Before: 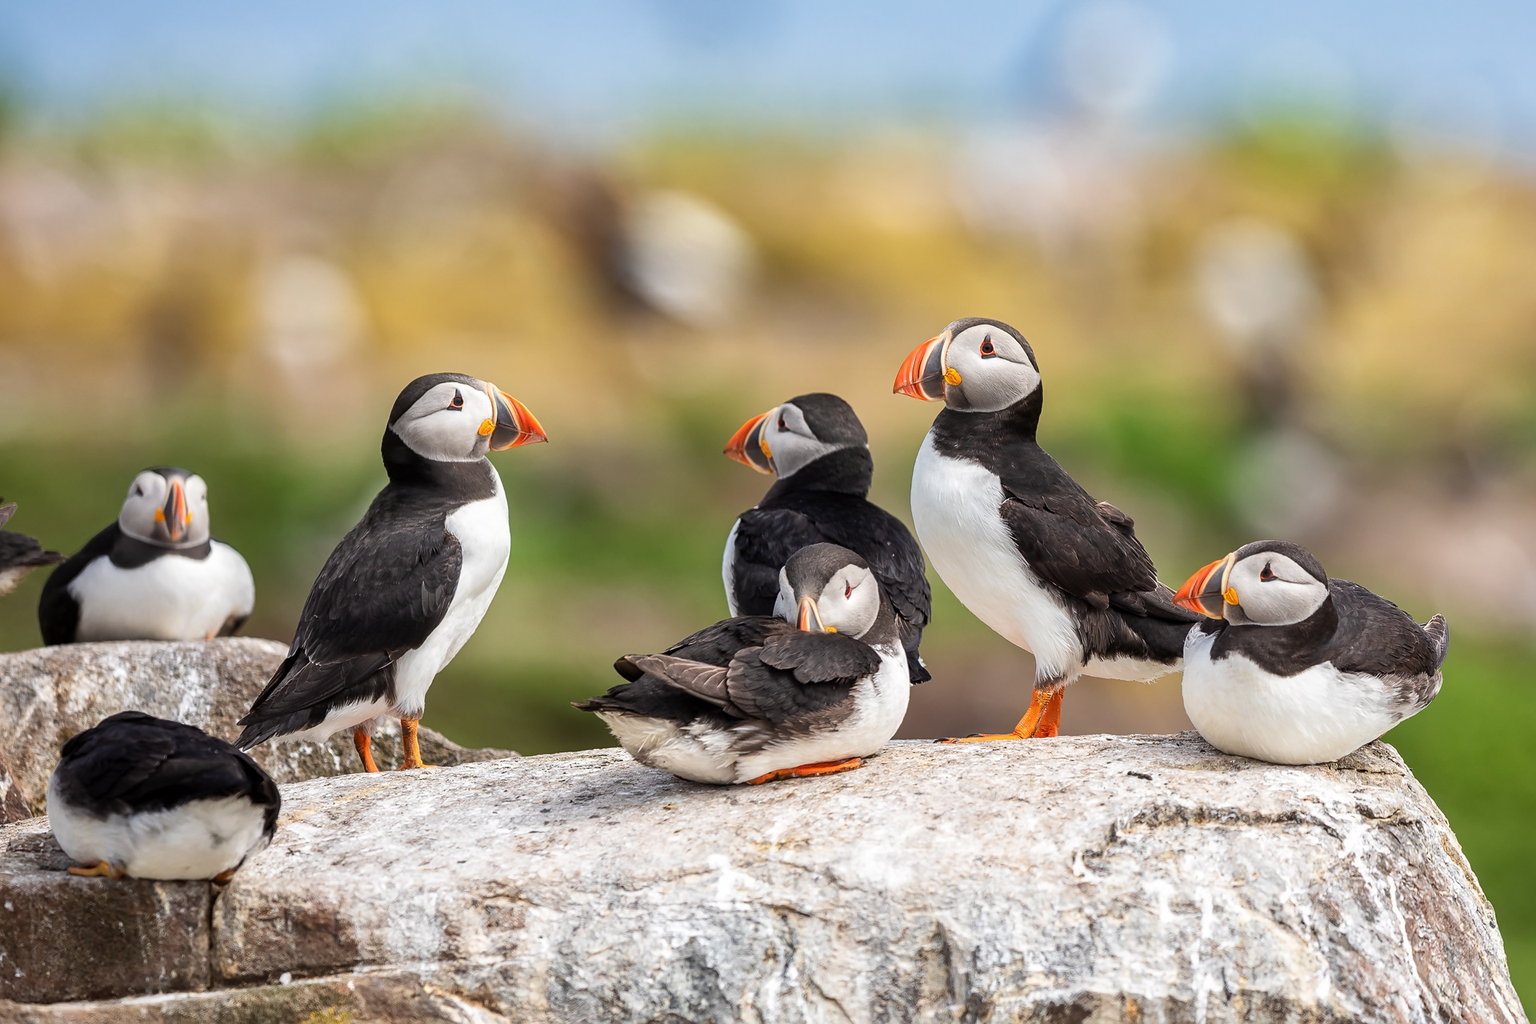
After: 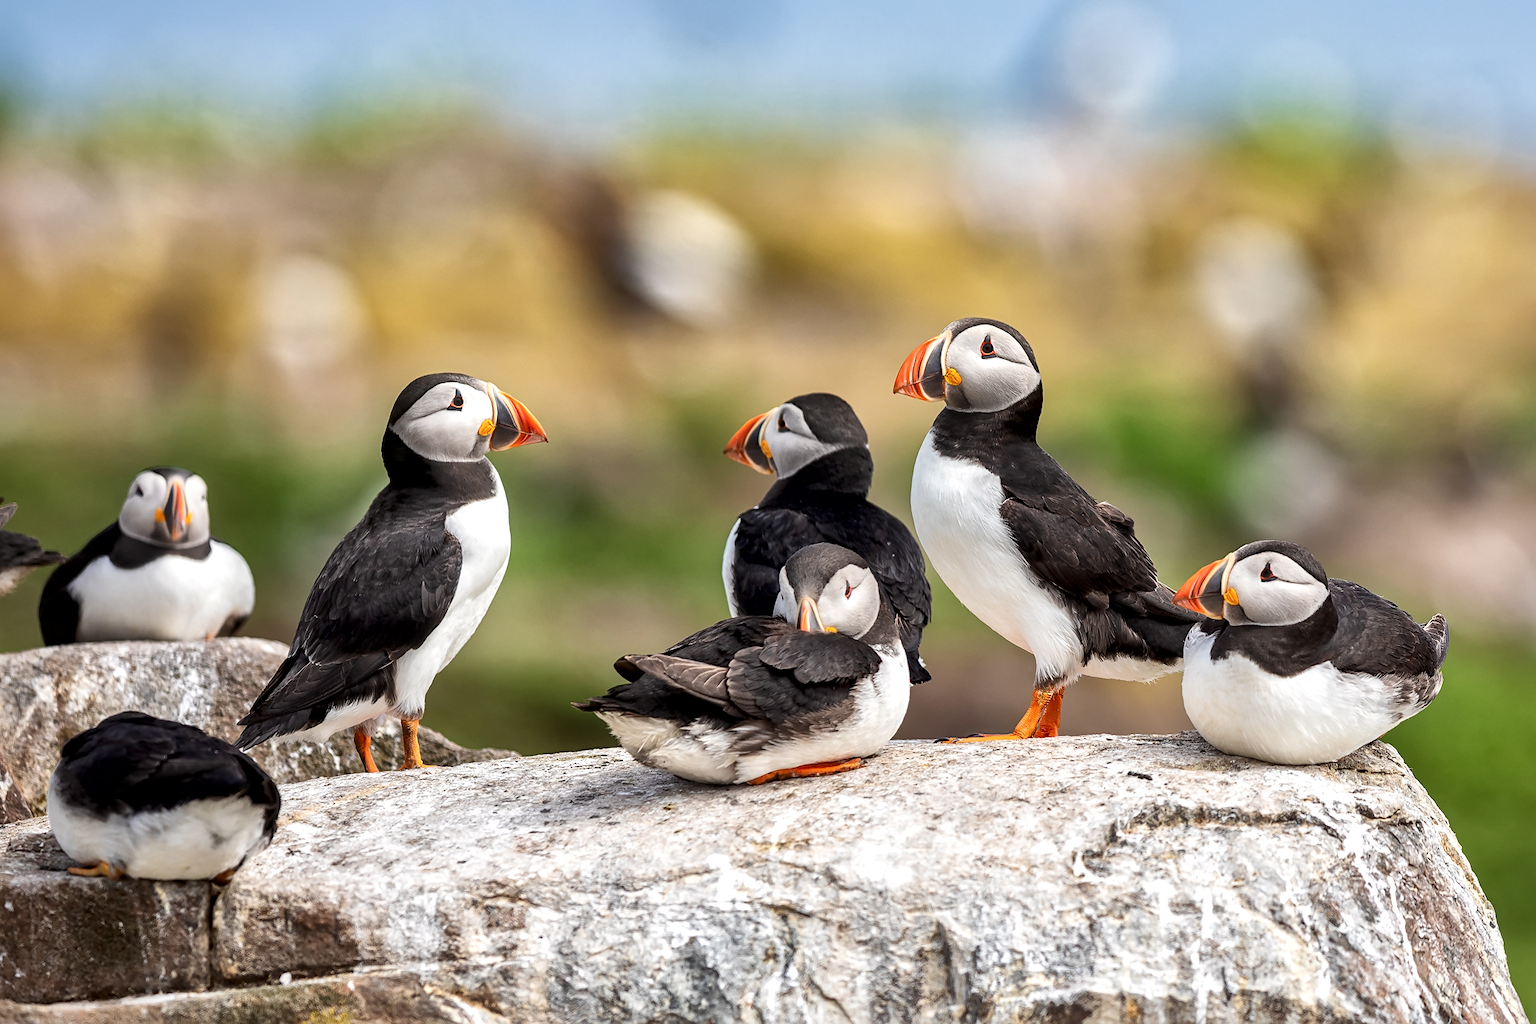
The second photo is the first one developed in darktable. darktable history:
local contrast: mode bilateral grid, contrast 24, coarseness 48, detail 151%, midtone range 0.2
